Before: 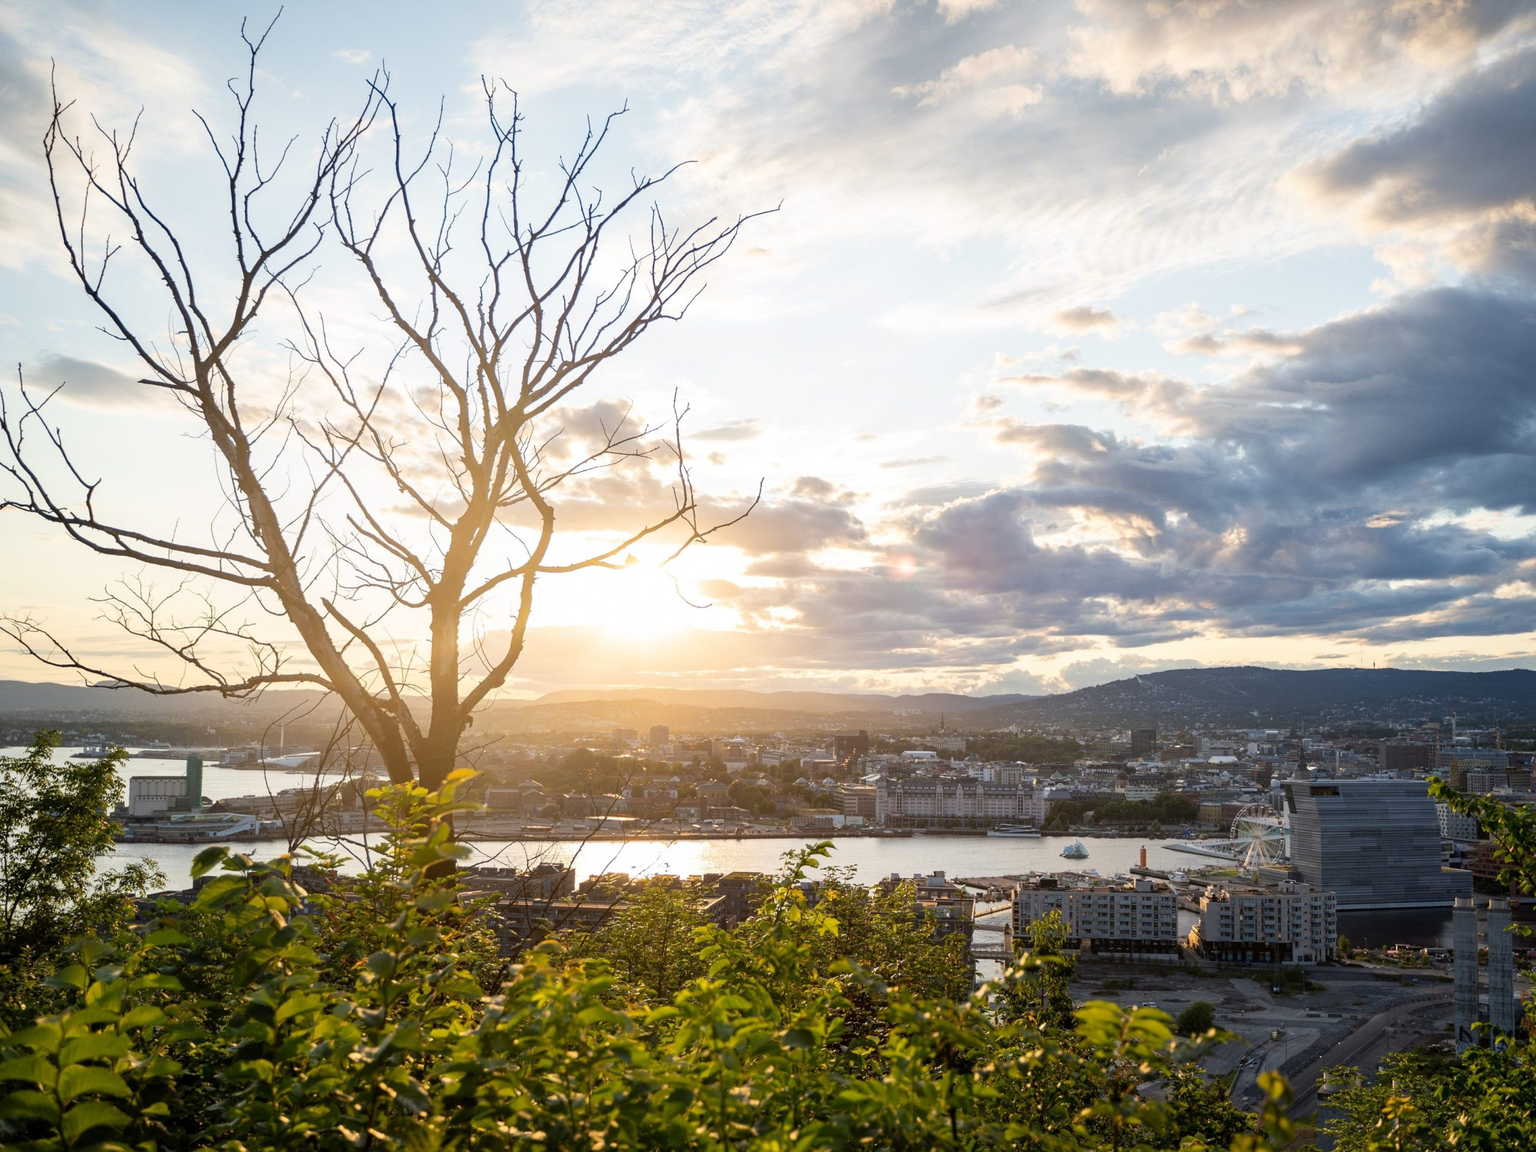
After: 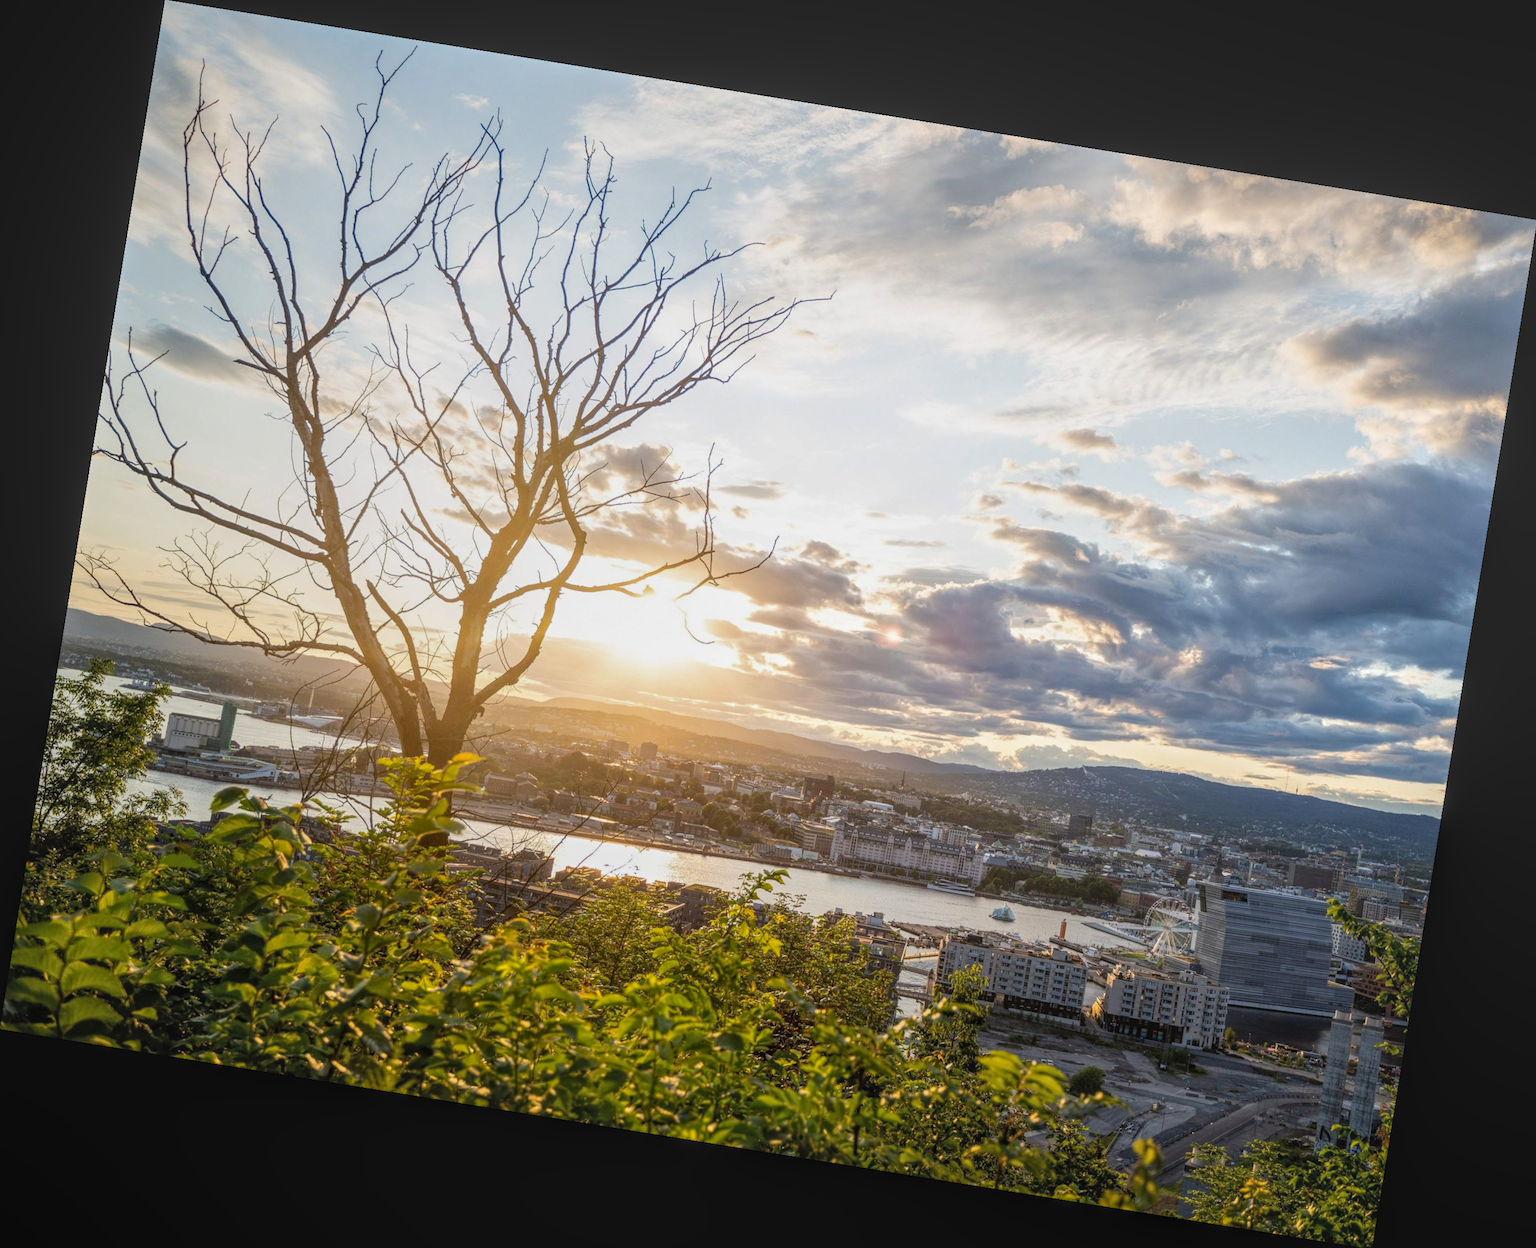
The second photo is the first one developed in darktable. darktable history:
rotate and perspective: rotation 9.12°, automatic cropping off
local contrast: highlights 66%, shadows 33%, detail 166%, midtone range 0.2
color balance rgb: global vibrance 20%
